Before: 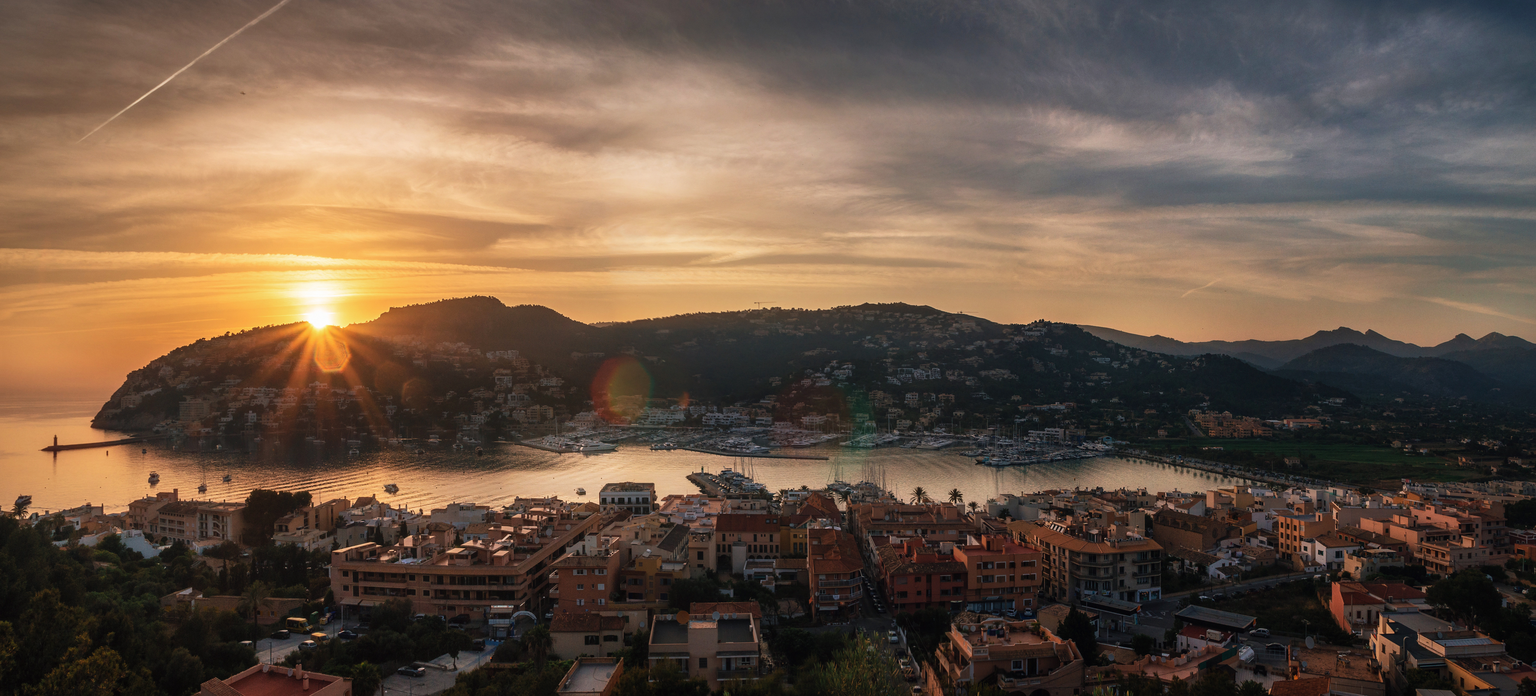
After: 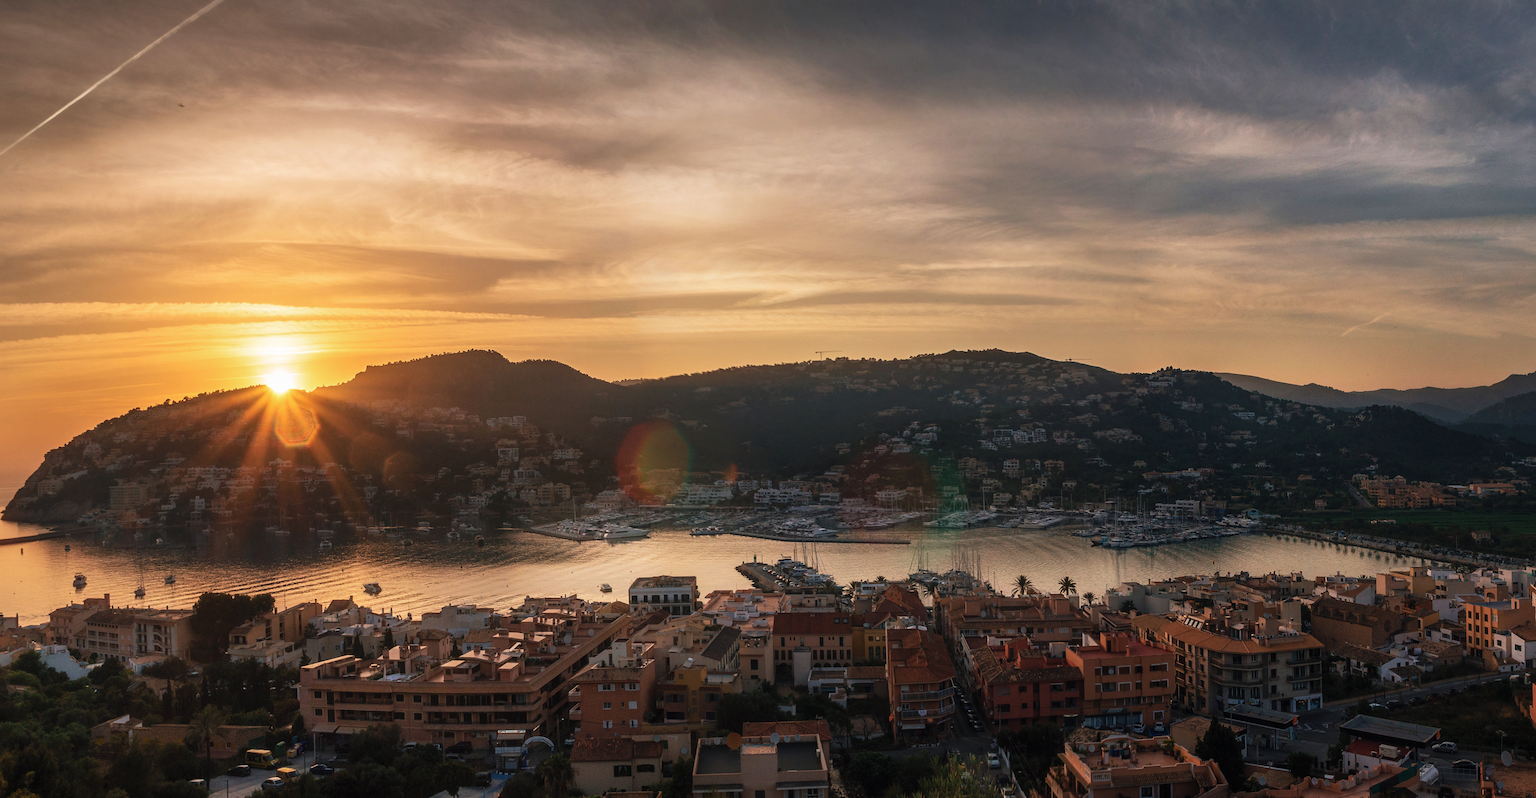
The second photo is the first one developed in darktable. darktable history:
crop and rotate: angle 1°, left 4.281%, top 0.642%, right 11.383%, bottom 2.486%
tone equalizer: -8 EV -0.55 EV
